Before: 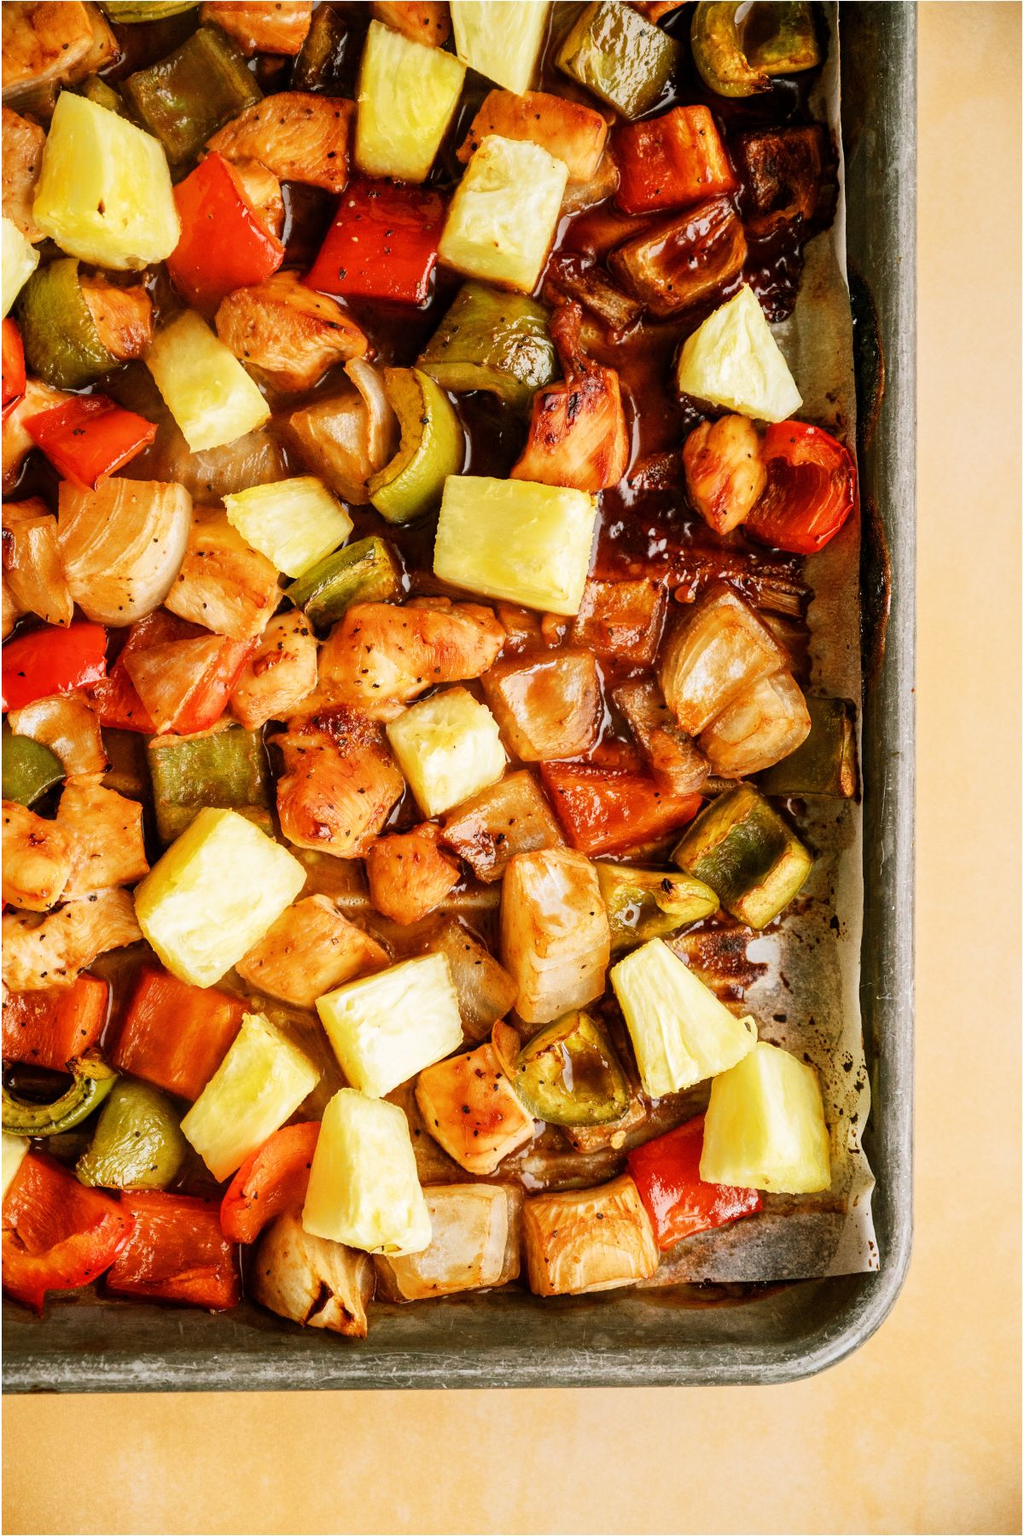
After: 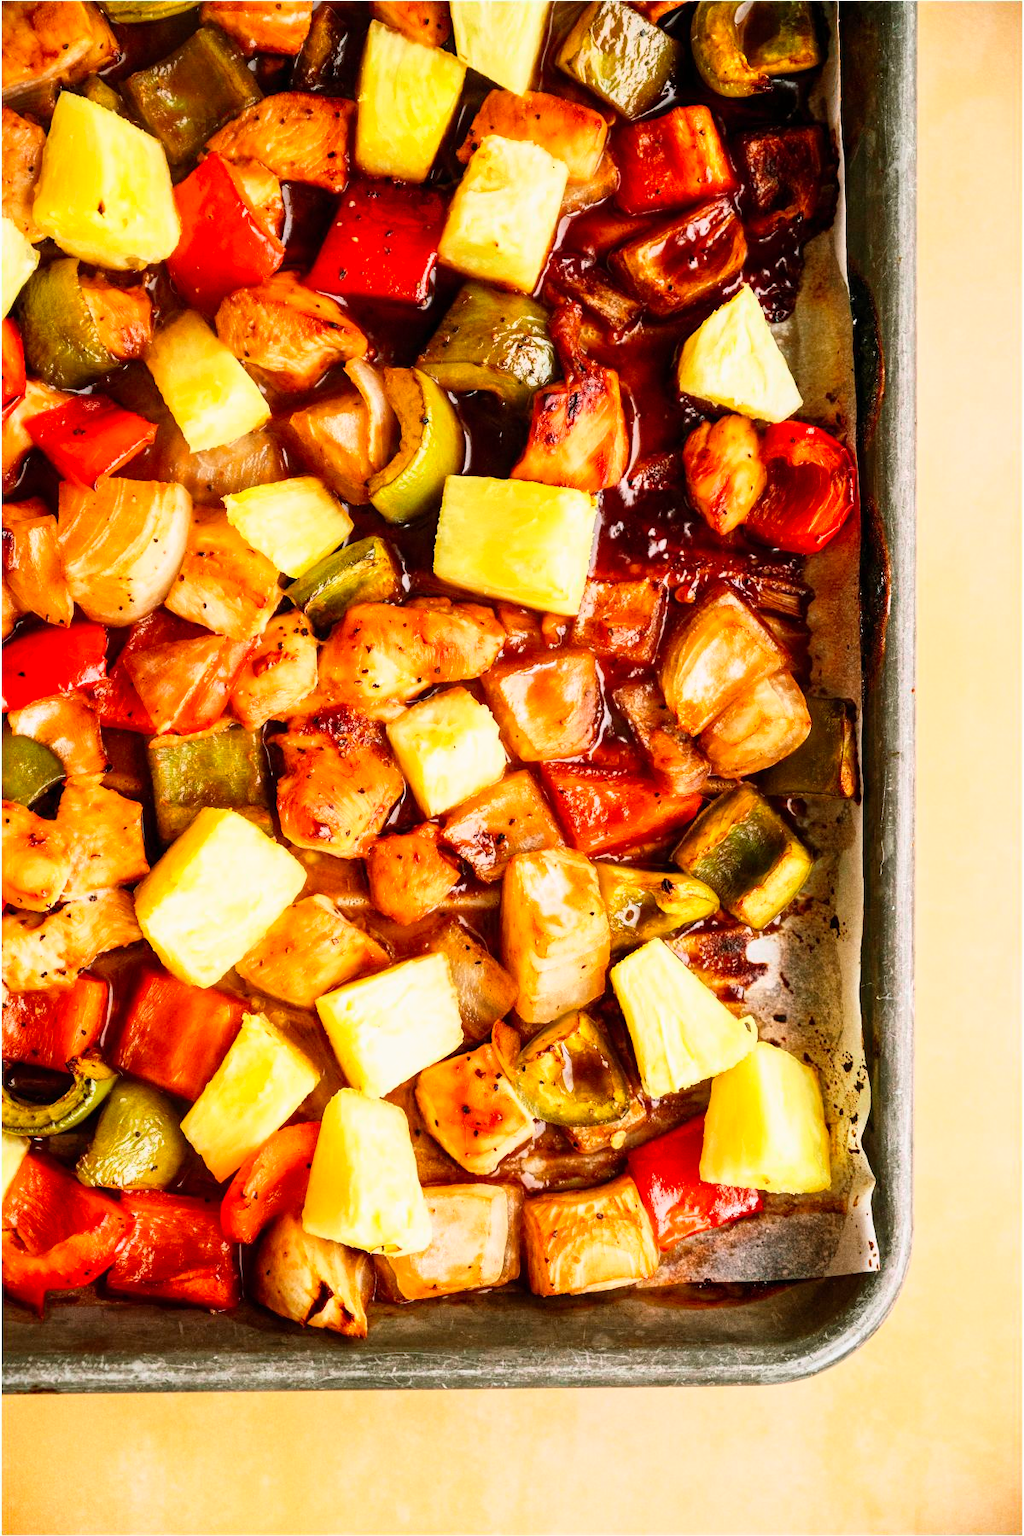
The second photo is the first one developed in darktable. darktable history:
tone curve: curves: ch0 [(0, 0) (0.051, 0.047) (0.102, 0.099) (0.236, 0.249) (0.429, 0.473) (0.67, 0.755) (0.875, 0.948) (1, 0.985)]; ch1 [(0, 0) (0.339, 0.298) (0.402, 0.363) (0.453, 0.413) (0.485, 0.469) (0.494, 0.493) (0.504, 0.502) (0.515, 0.526) (0.563, 0.591) (0.597, 0.639) (0.834, 0.888) (1, 1)]; ch2 [(0, 0) (0.362, 0.353) (0.425, 0.439) (0.501, 0.501) (0.537, 0.538) (0.58, 0.59) (0.642, 0.669) (0.773, 0.856) (1, 1)], color space Lab, independent channels, preserve colors none
